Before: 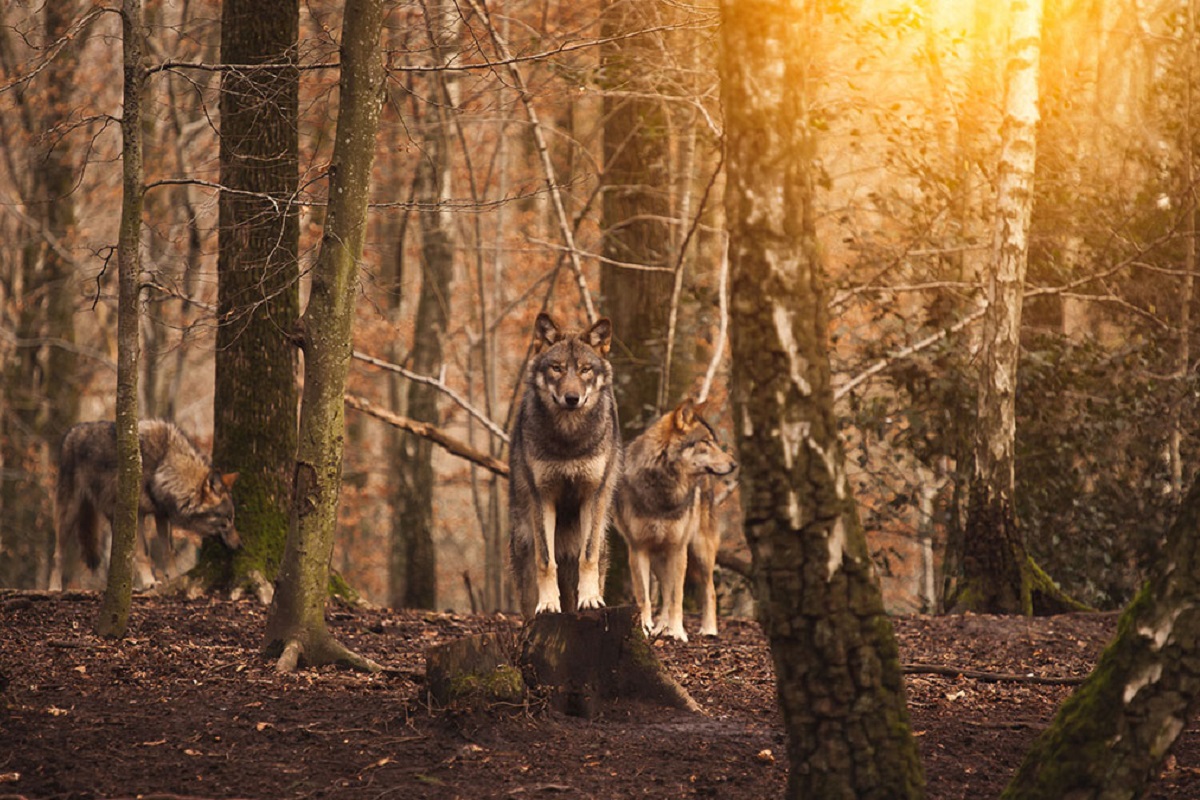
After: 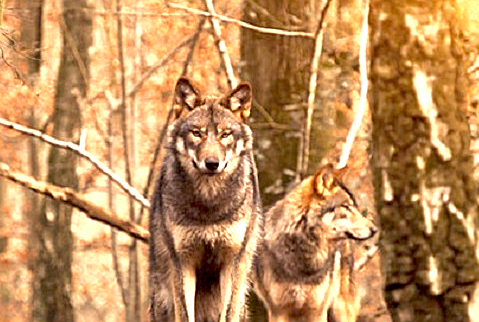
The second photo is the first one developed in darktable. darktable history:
sharpen: on, module defaults
crop: left 30.054%, top 29.495%, right 29.958%, bottom 30.237%
shadows and highlights: shadows 25.63, highlights -23.55
exposure: black level correction 0.008, exposure 1.434 EV, compensate highlight preservation false
